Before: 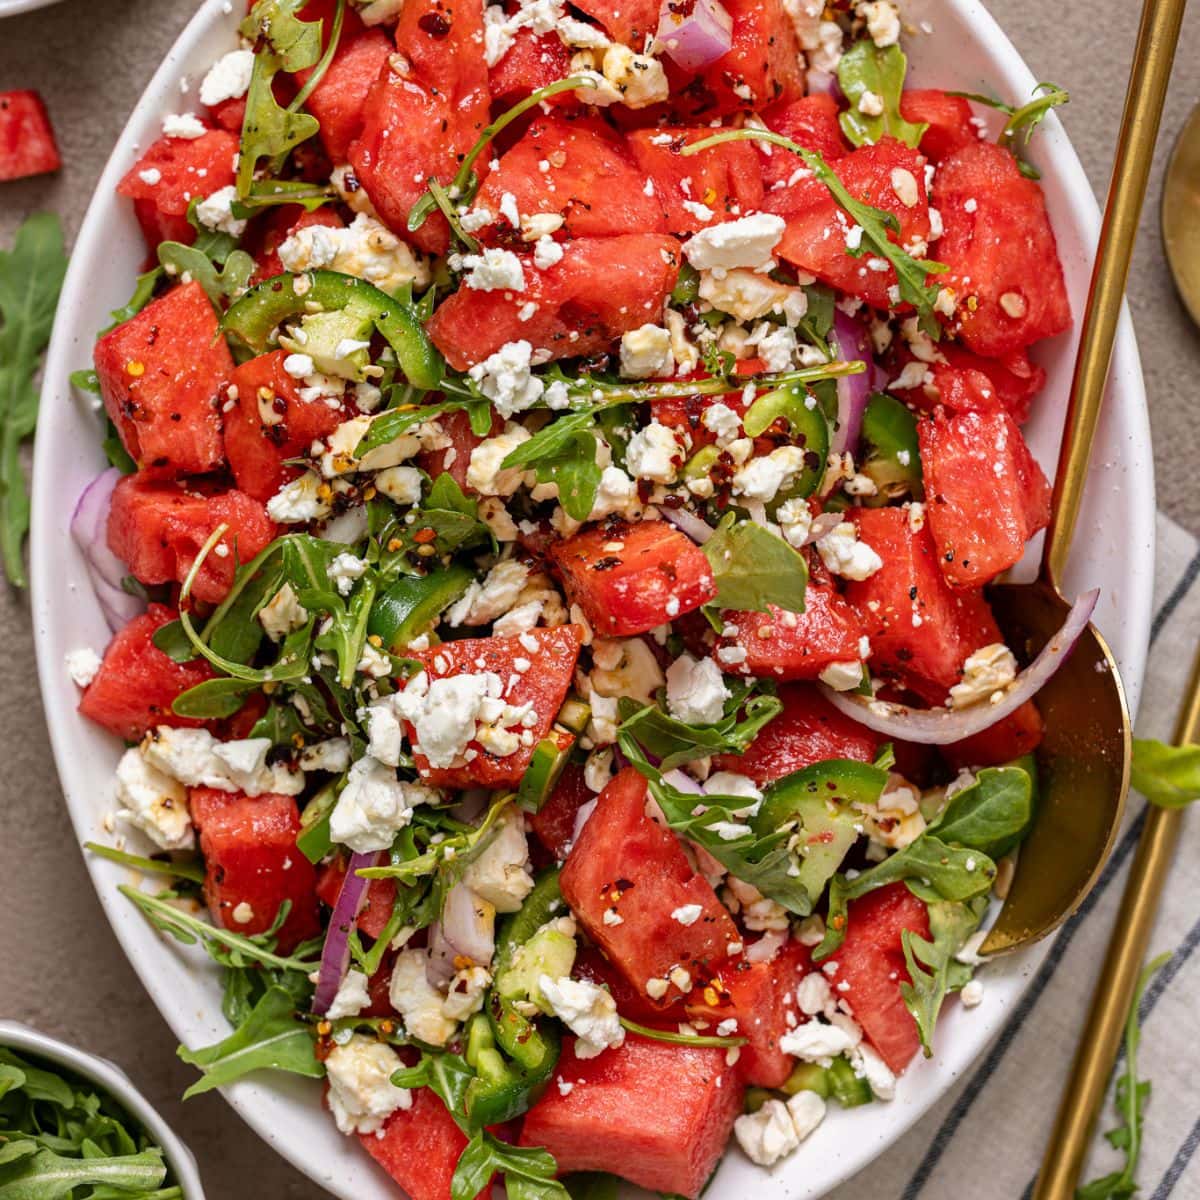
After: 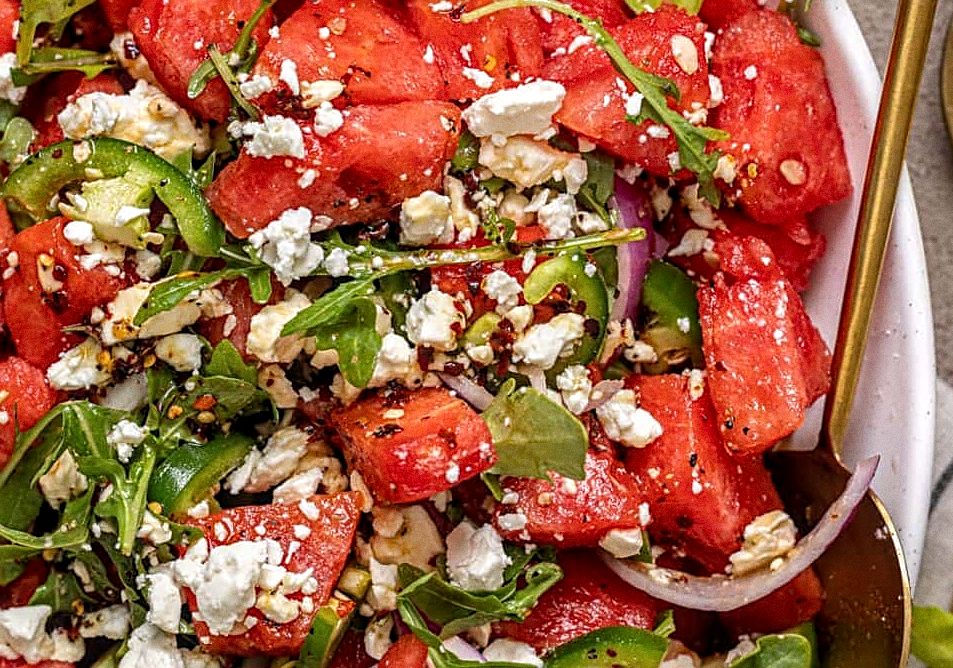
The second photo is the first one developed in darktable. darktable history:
crop: left 18.38%, top 11.092%, right 2.134%, bottom 33.217%
grain: on, module defaults
sharpen: amount 0.55
local contrast: detail 130%
